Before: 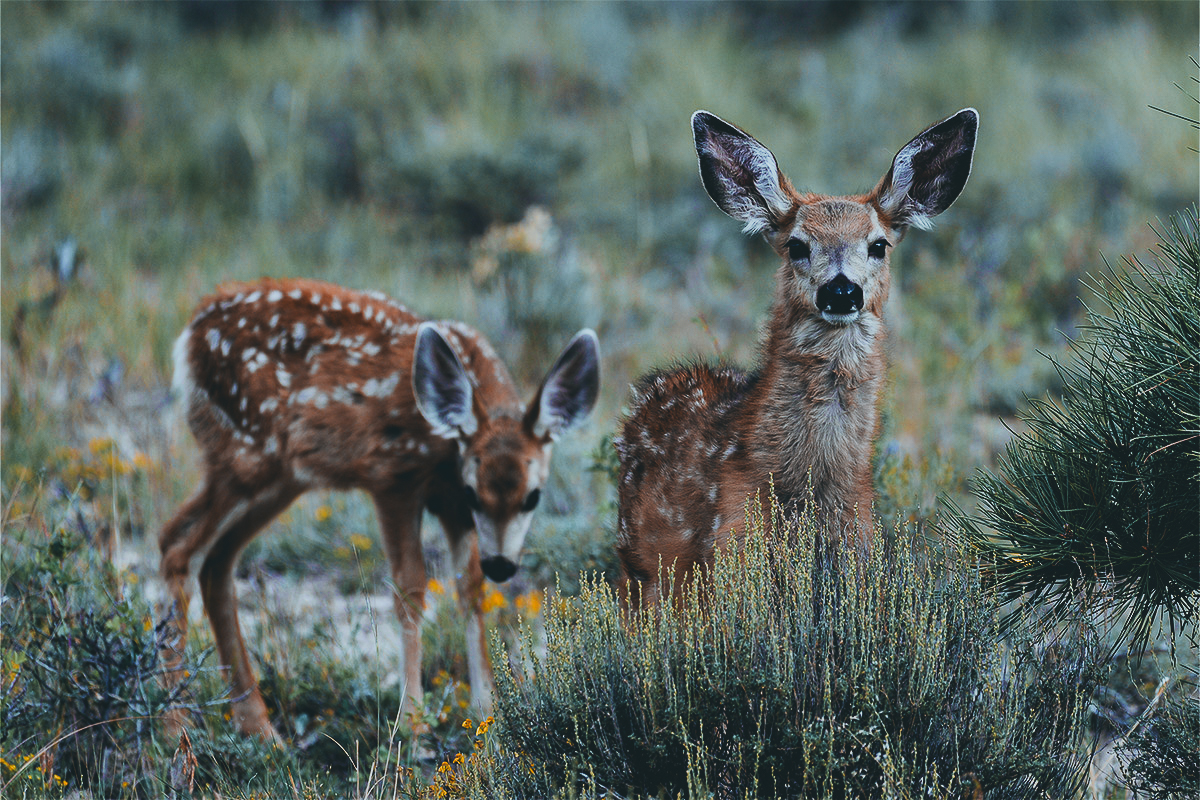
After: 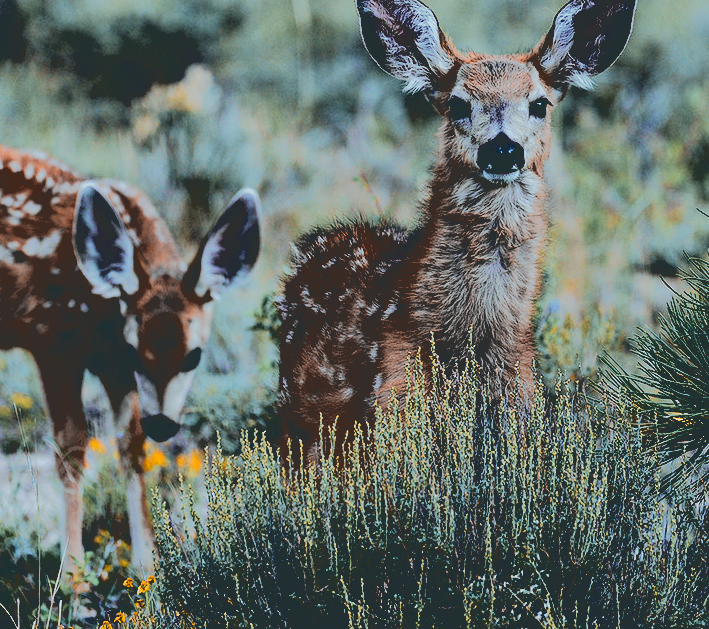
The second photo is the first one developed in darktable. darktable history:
base curve: curves: ch0 [(0.065, 0.026) (0.236, 0.358) (0.53, 0.546) (0.777, 0.841) (0.924, 0.992)], preserve colors average RGB
crop and rotate: left 28.256%, top 17.734%, right 12.656%, bottom 3.573%
